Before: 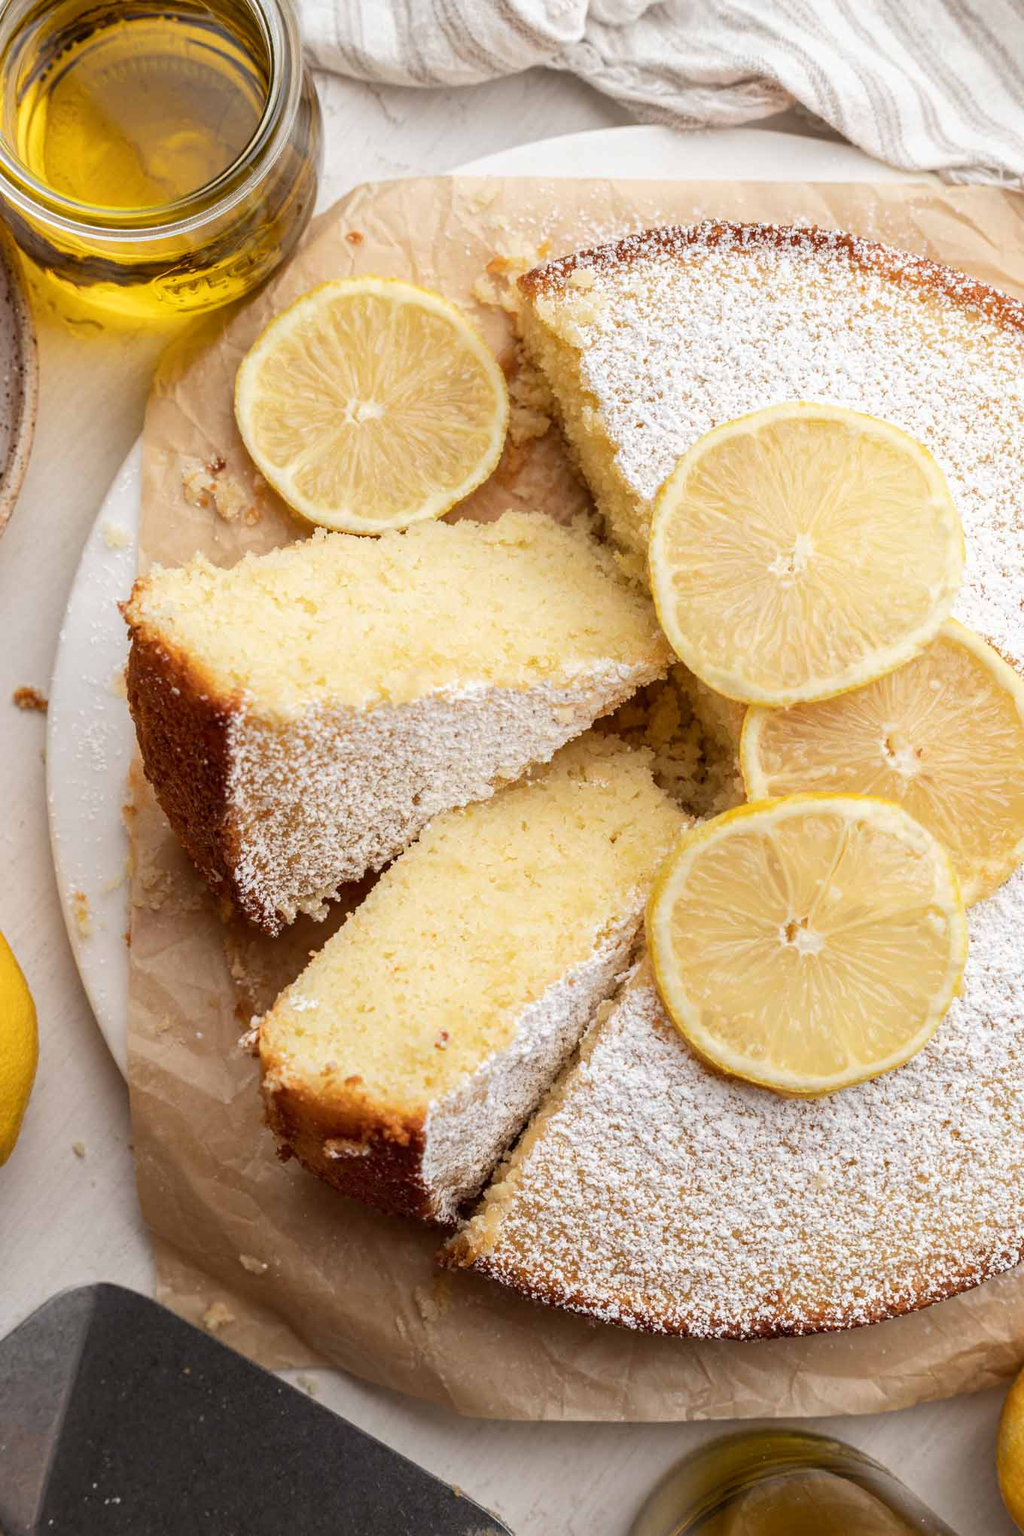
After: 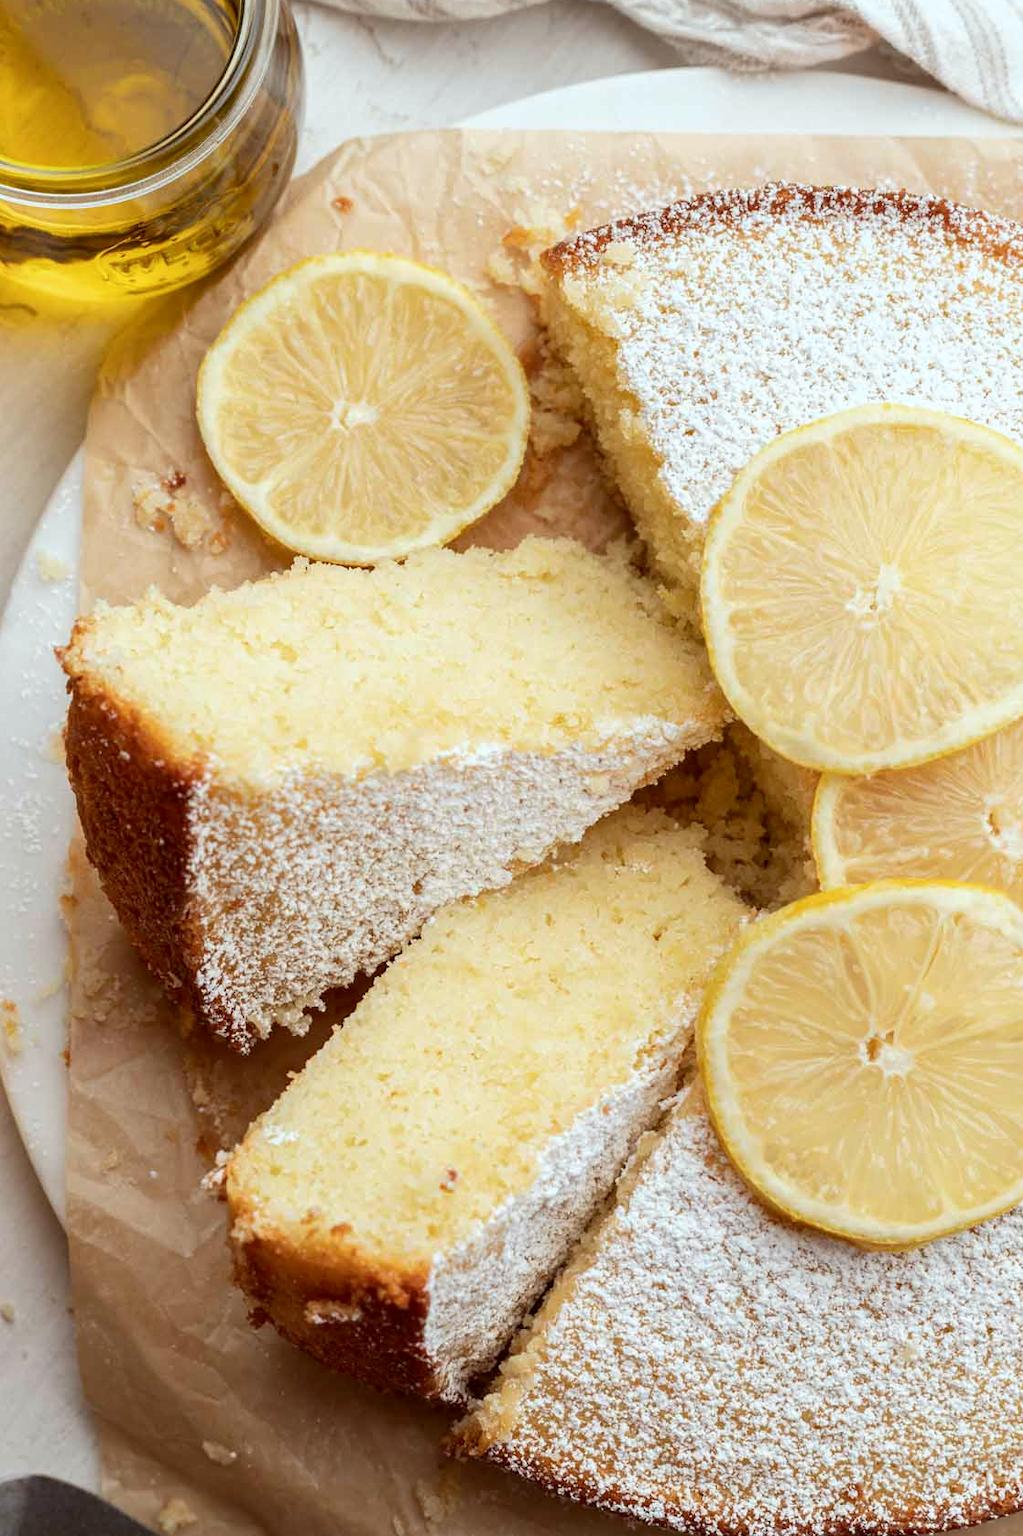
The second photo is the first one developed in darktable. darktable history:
crop and rotate: left 7.196%, top 4.574%, right 10.605%, bottom 13.178%
color correction: highlights a* -4.98, highlights b* -3.76, shadows a* 3.83, shadows b* 4.08
